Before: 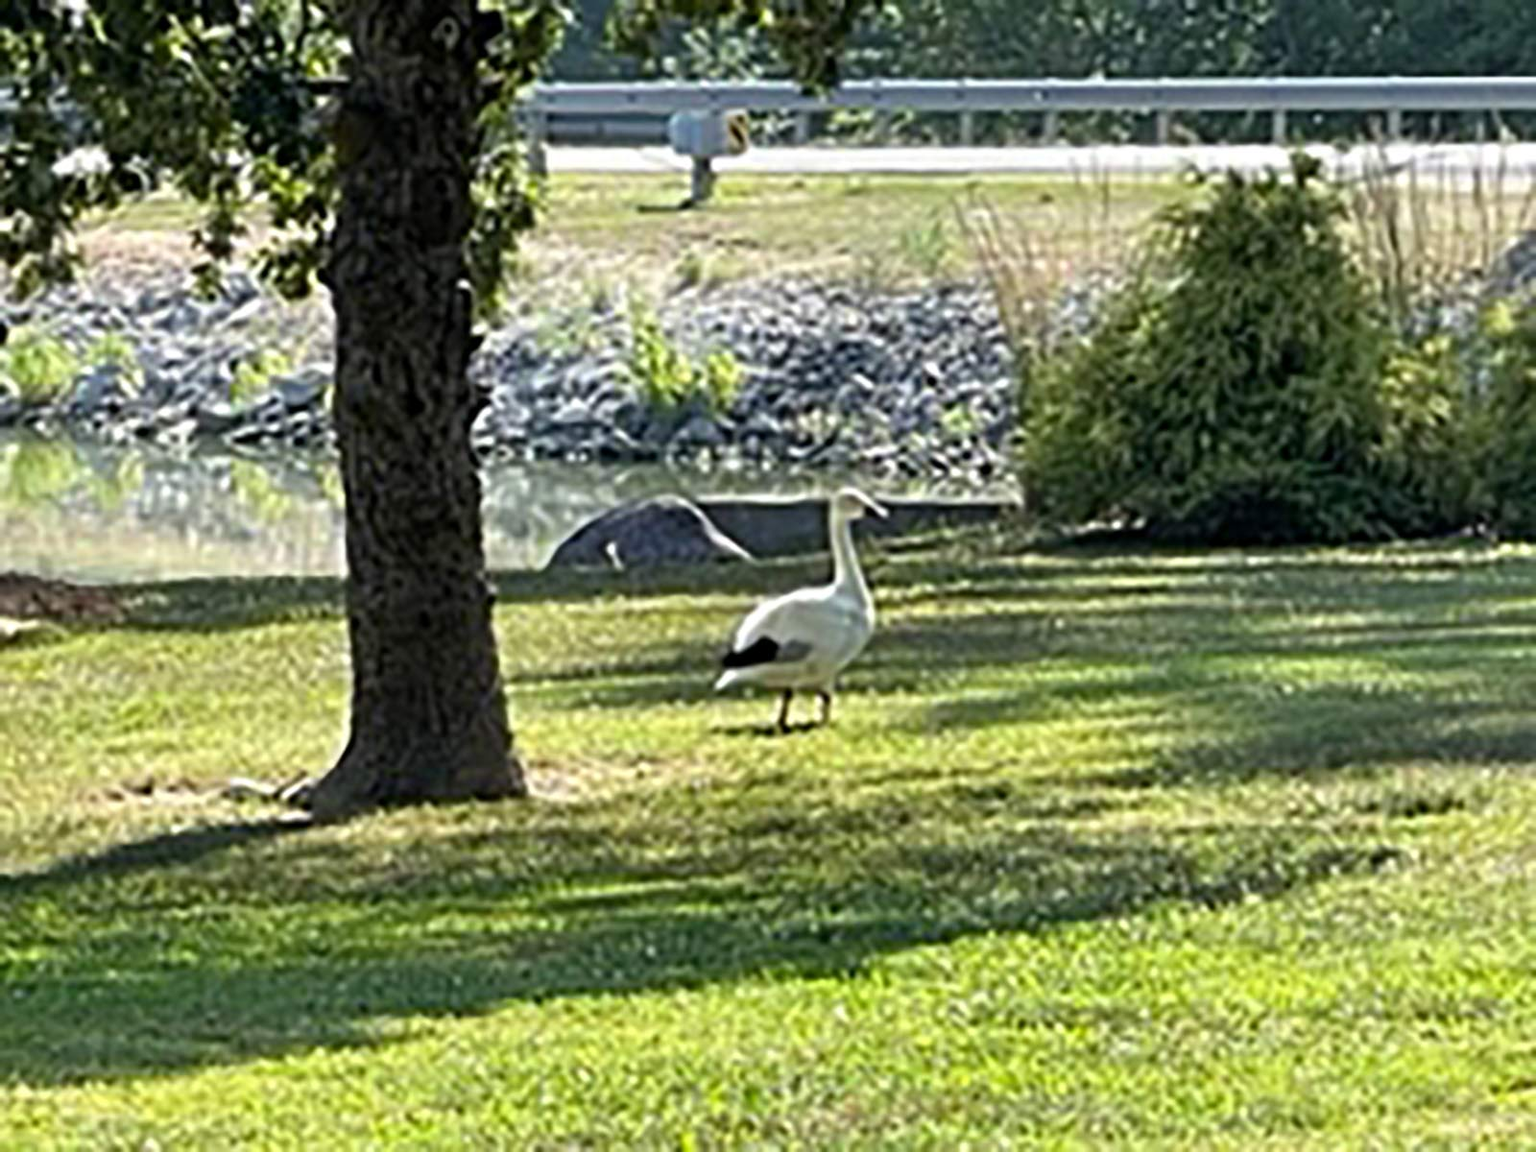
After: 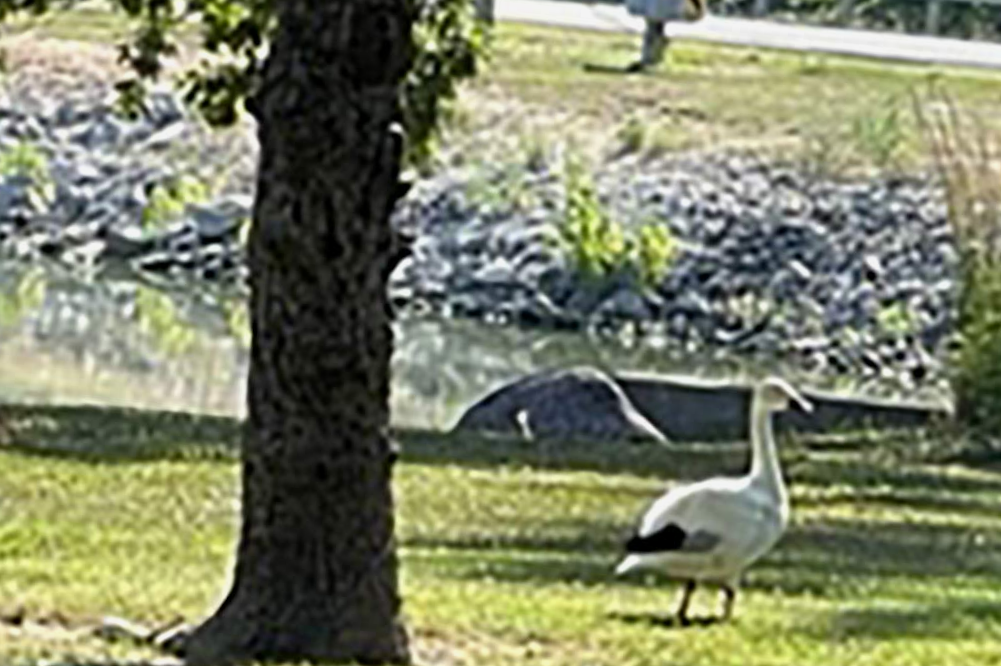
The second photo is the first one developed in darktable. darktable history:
crop and rotate: angle -5.56°, left 2.087%, top 6.826%, right 27.557%, bottom 30.714%
exposure: exposure -0.147 EV, compensate highlight preservation false
